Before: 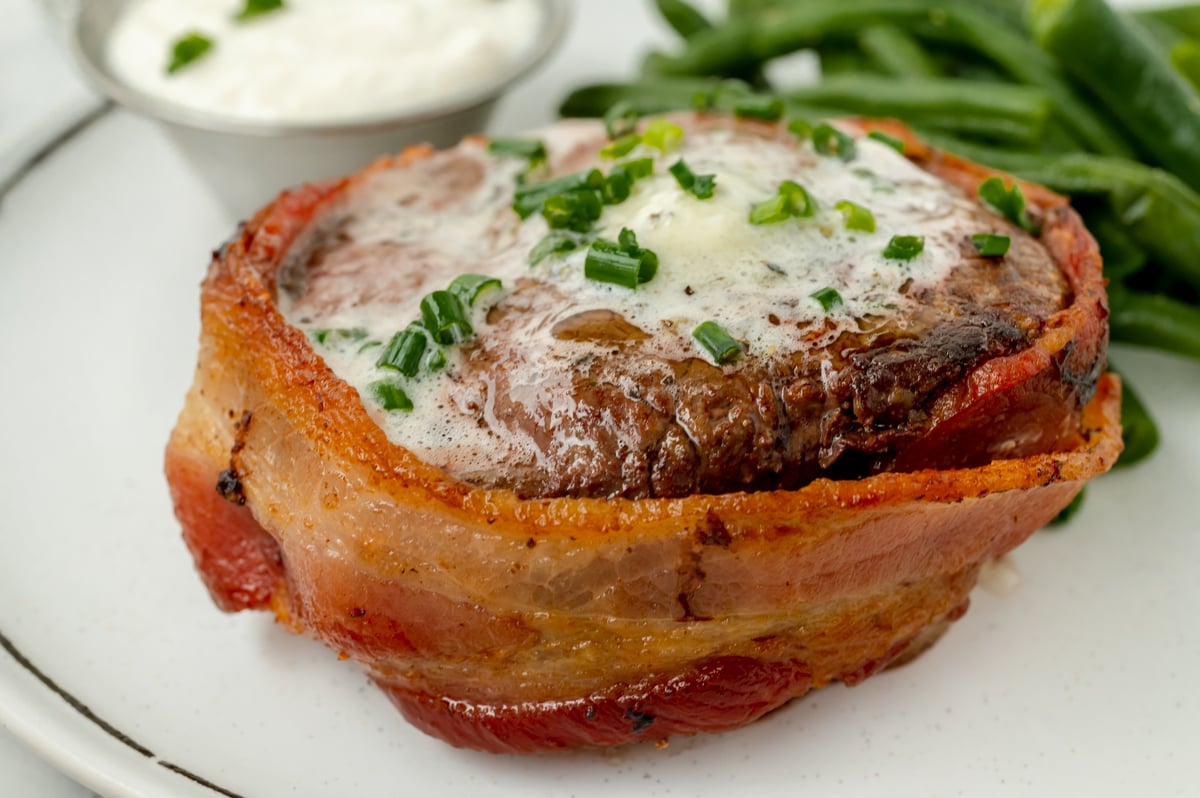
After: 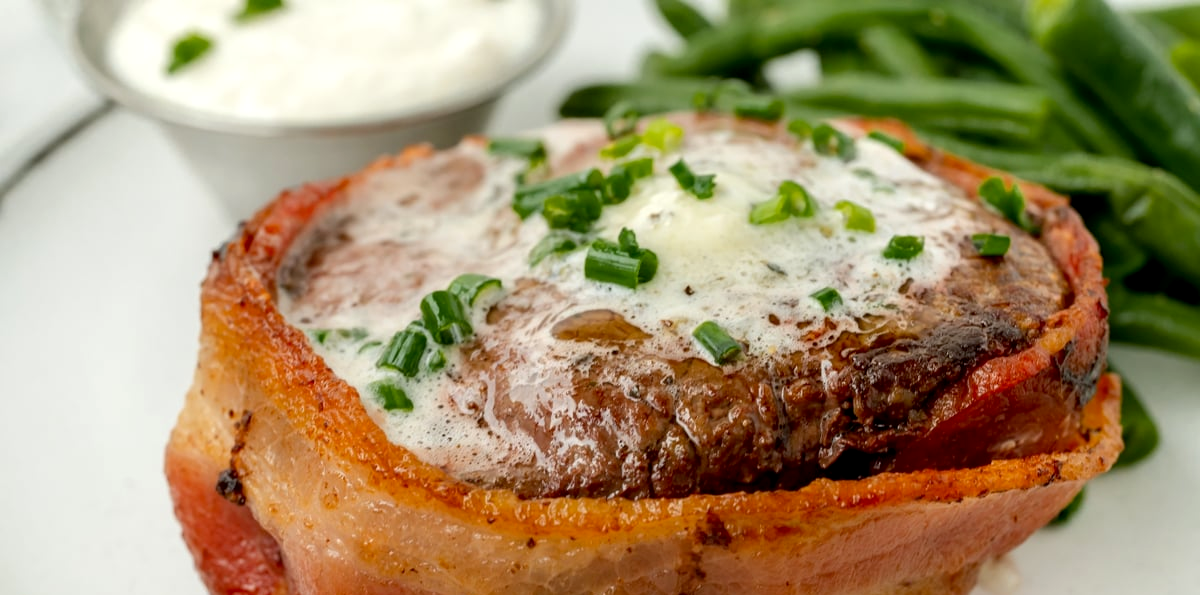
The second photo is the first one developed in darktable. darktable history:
crop: bottom 24.943%
exposure: black level correction 0.003, exposure 0.147 EV, compensate exposure bias true, compensate highlight preservation false
